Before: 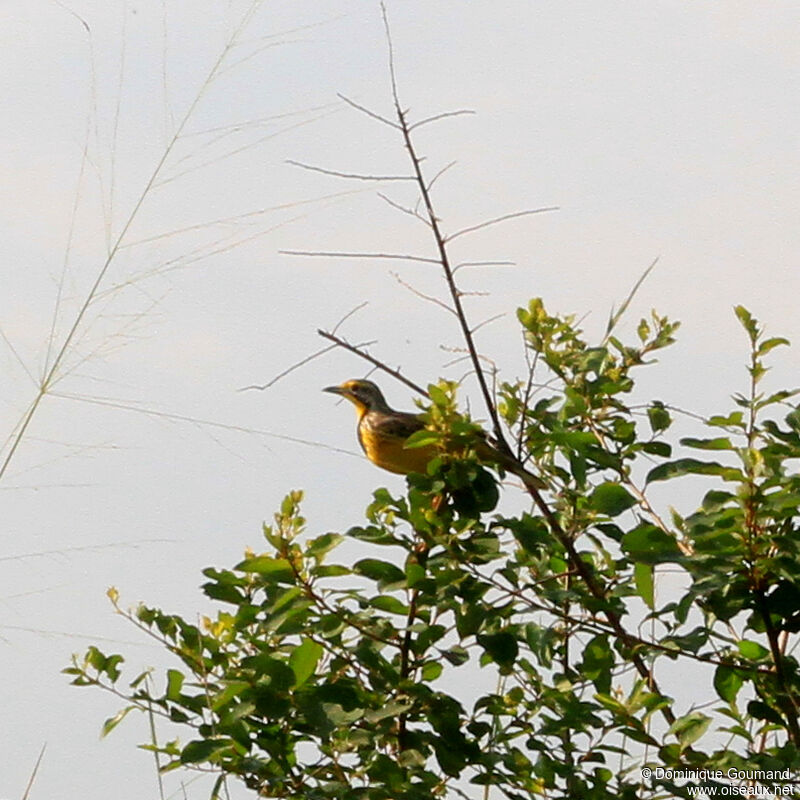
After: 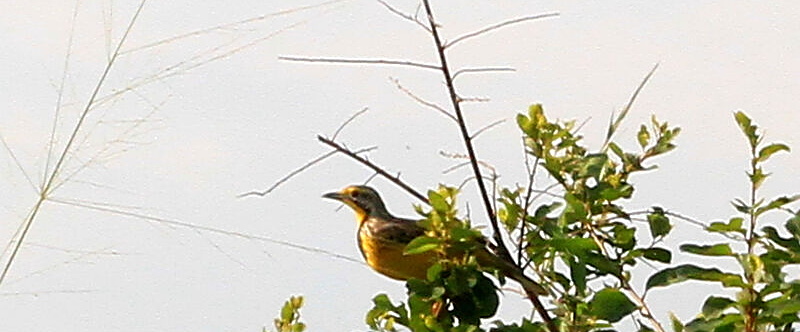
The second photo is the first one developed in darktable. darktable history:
crop and rotate: top 24.35%, bottom 34.139%
exposure: exposure 0.2 EV, compensate highlight preservation false
sharpen: on, module defaults
